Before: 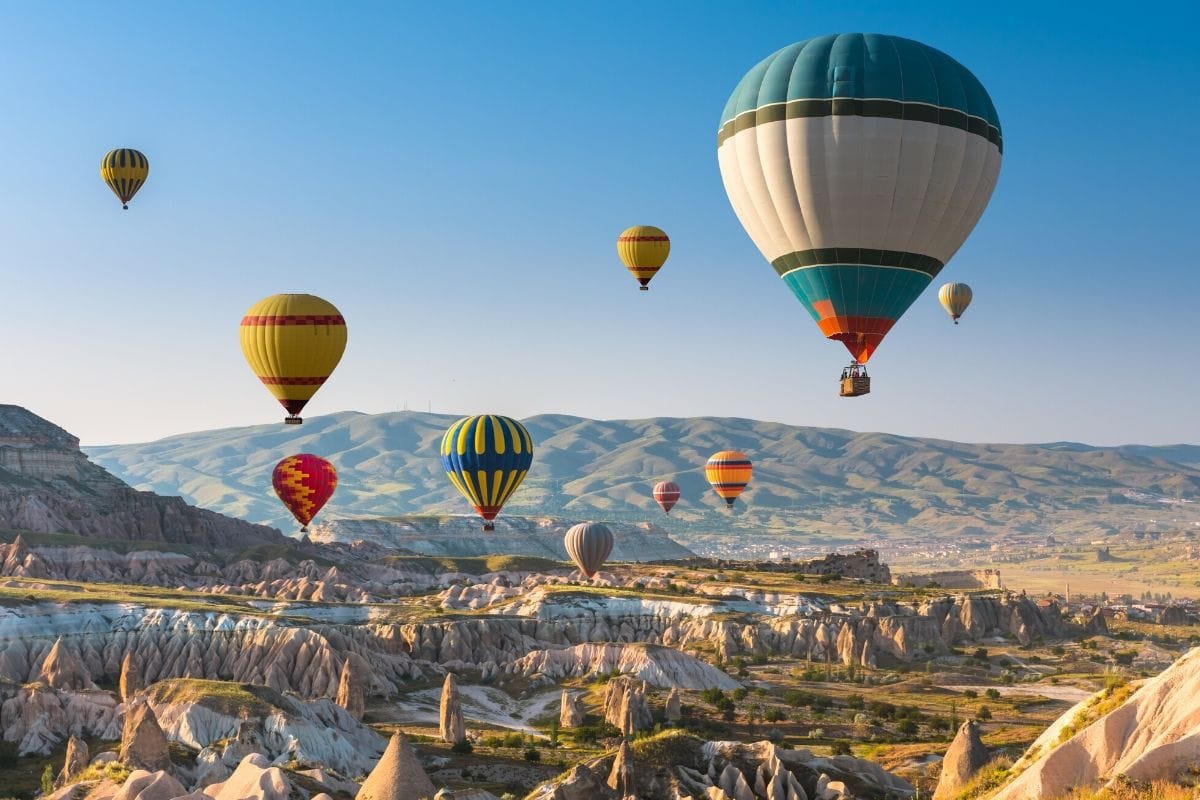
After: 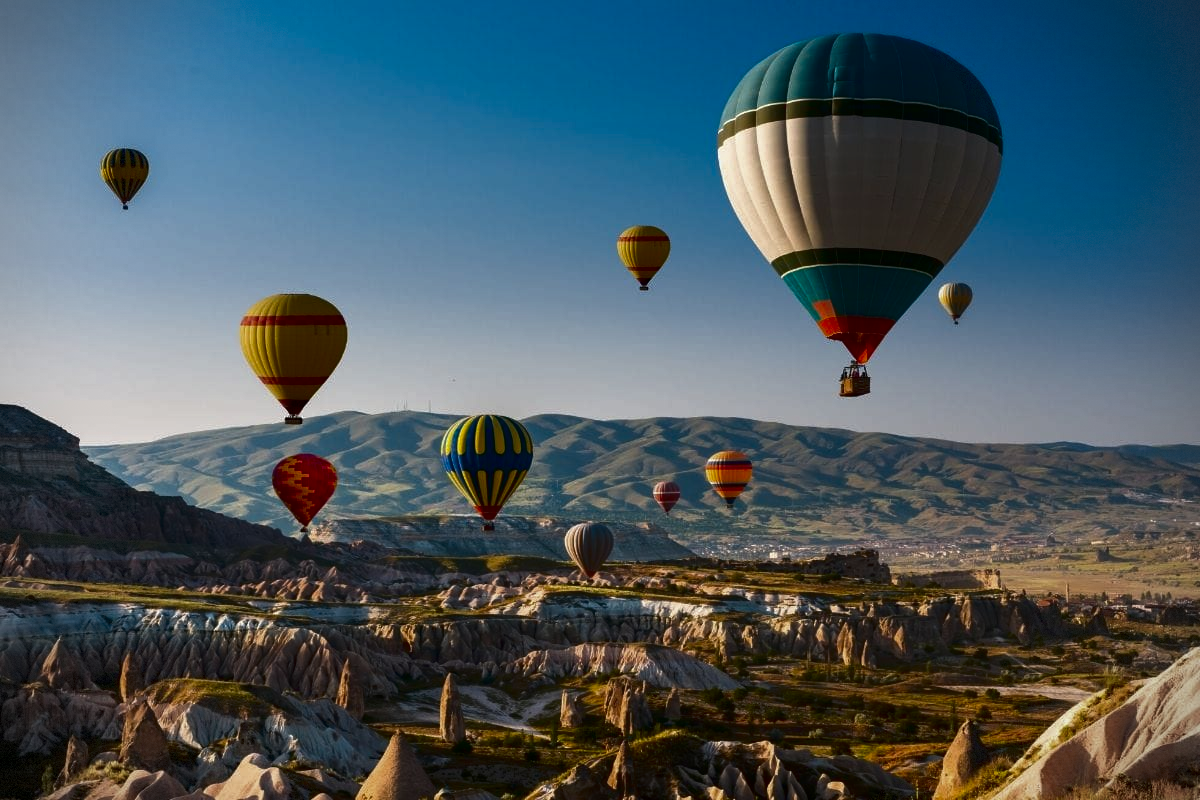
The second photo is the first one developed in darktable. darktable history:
contrast brightness saturation: brightness -0.523
vignetting: dithering 8-bit output
